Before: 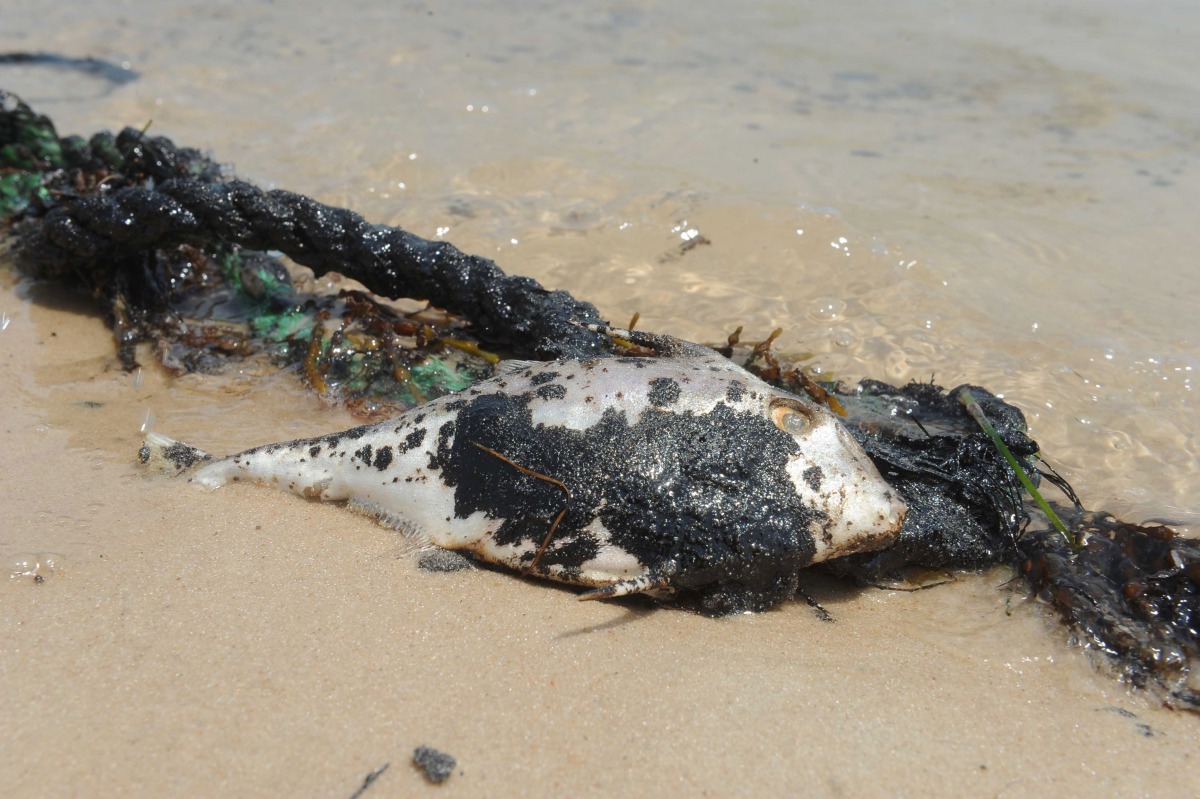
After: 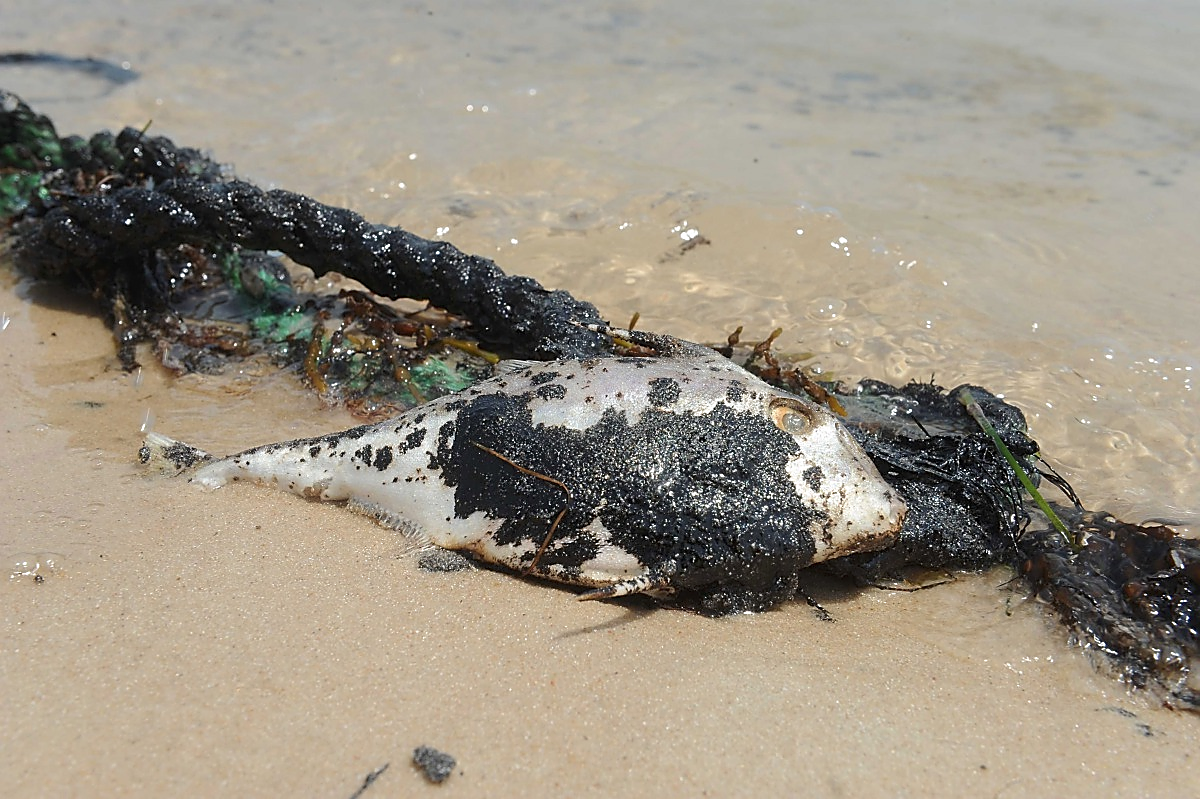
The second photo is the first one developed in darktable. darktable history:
sharpen: radius 1.42, amount 1.234, threshold 0.674
